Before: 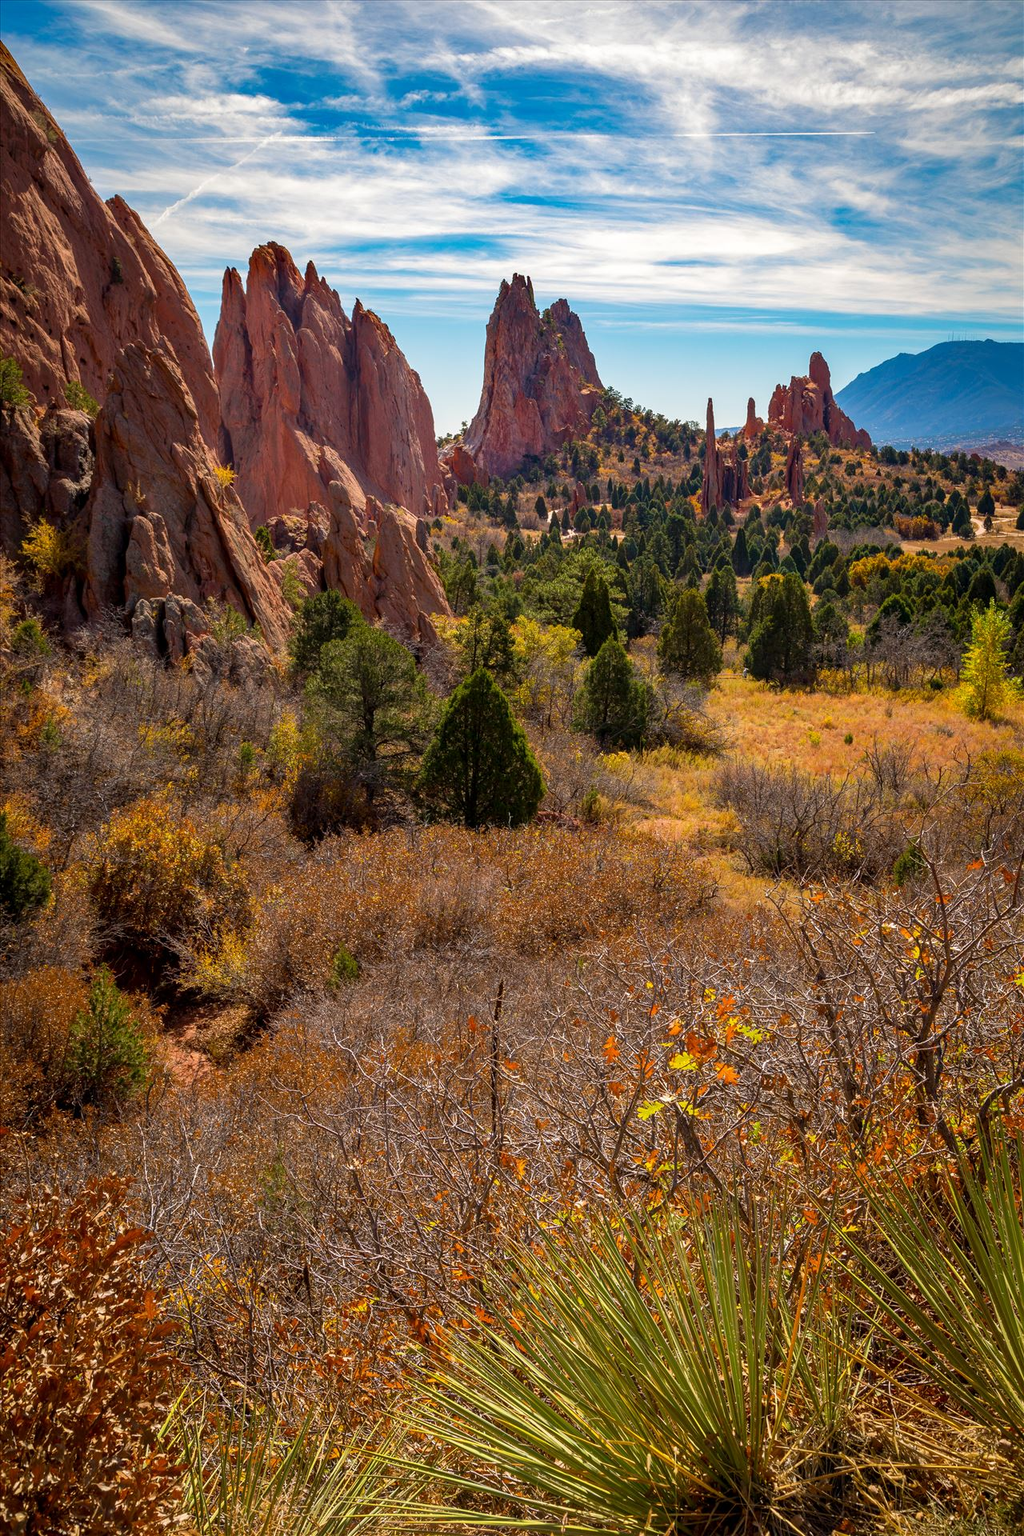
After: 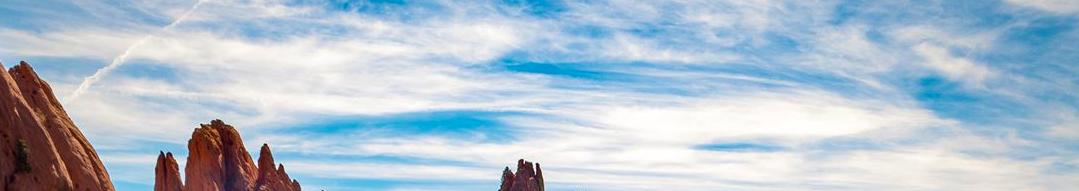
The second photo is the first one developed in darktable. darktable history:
crop and rotate: left 9.644%, top 9.491%, right 6.021%, bottom 80.509%
velvia: on, module defaults
